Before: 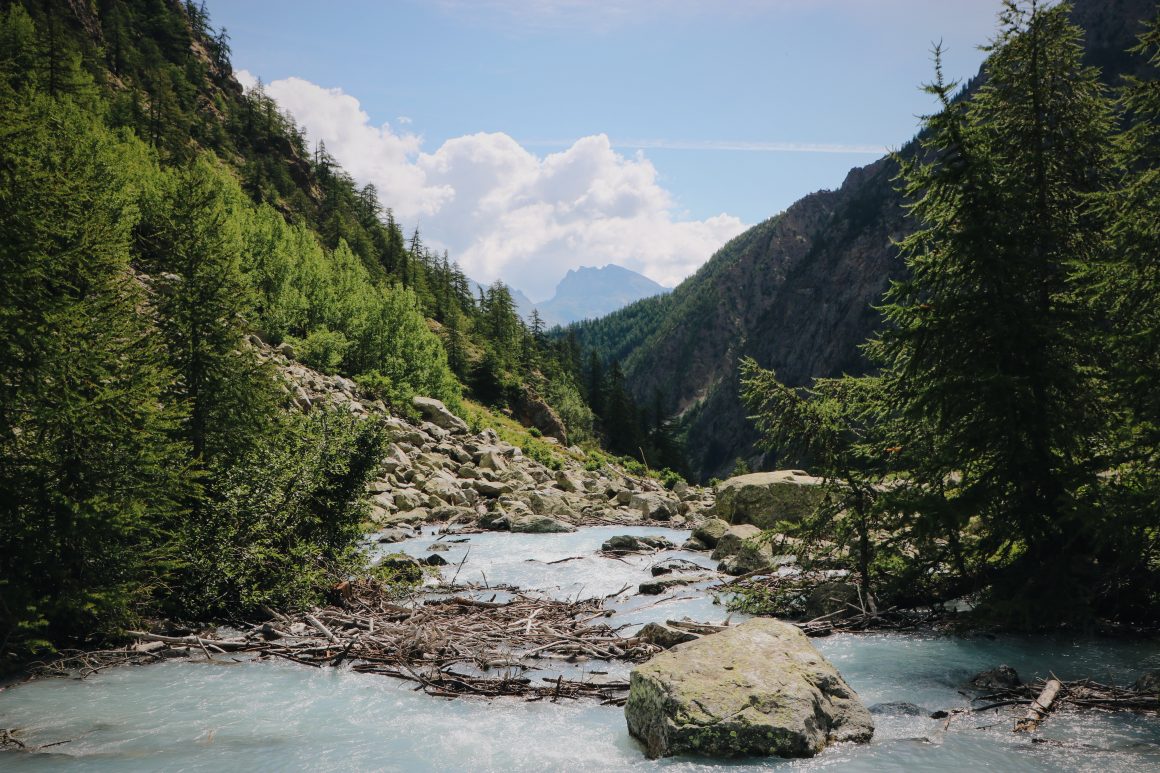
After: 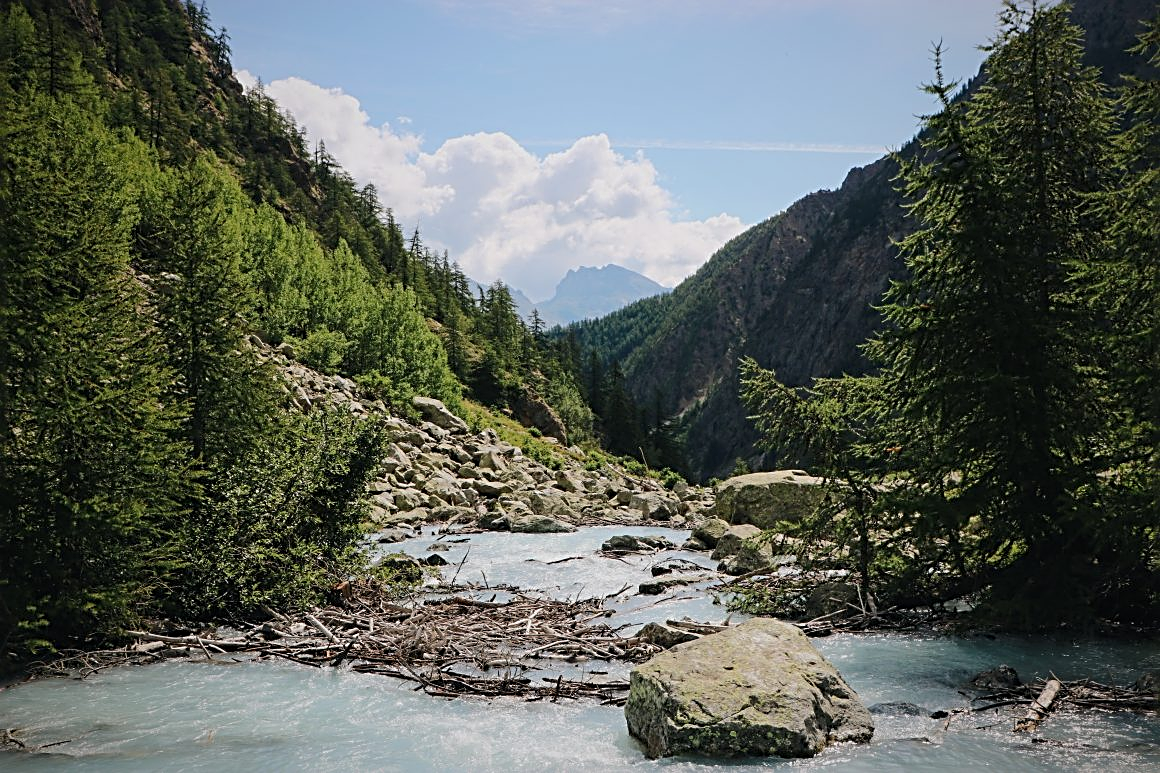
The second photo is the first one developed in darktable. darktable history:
exposure: exposure -0.04 EV, compensate exposure bias true, compensate highlight preservation false
sharpen: radius 2.671, amount 0.668
tone equalizer: -7 EV 0.101 EV, edges refinement/feathering 500, mask exposure compensation -1.57 EV, preserve details no
